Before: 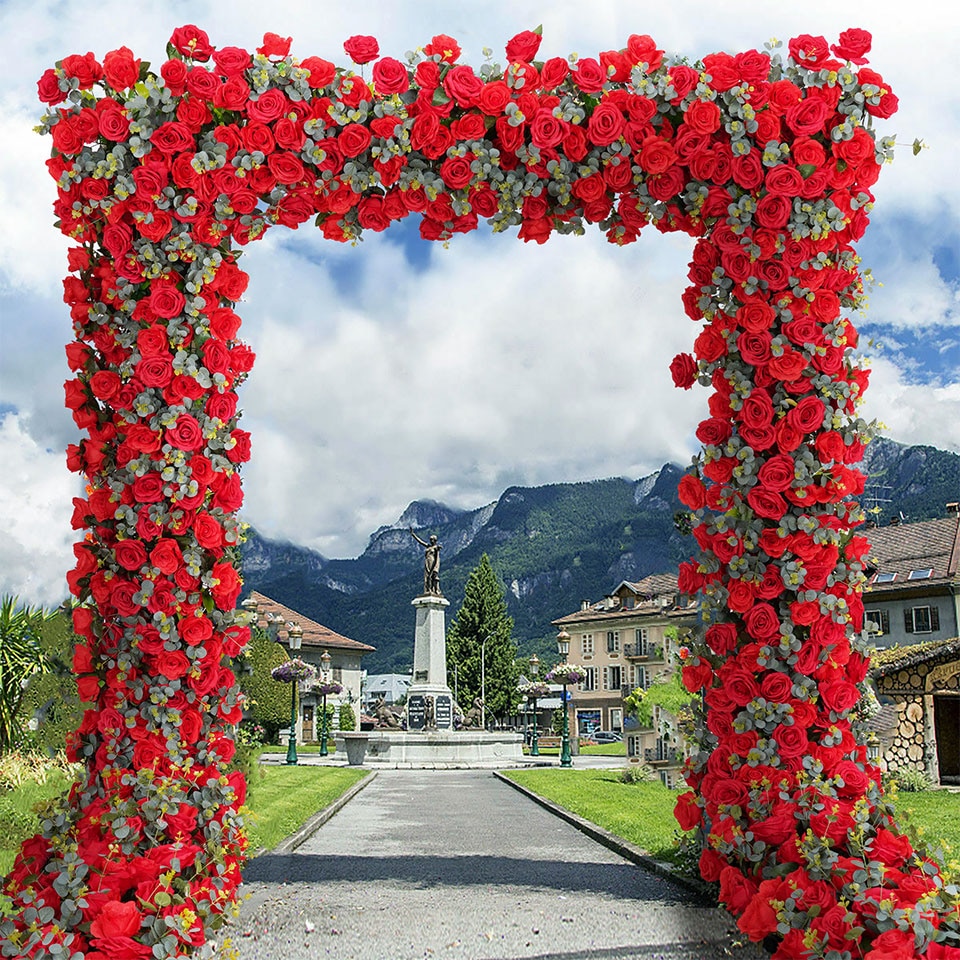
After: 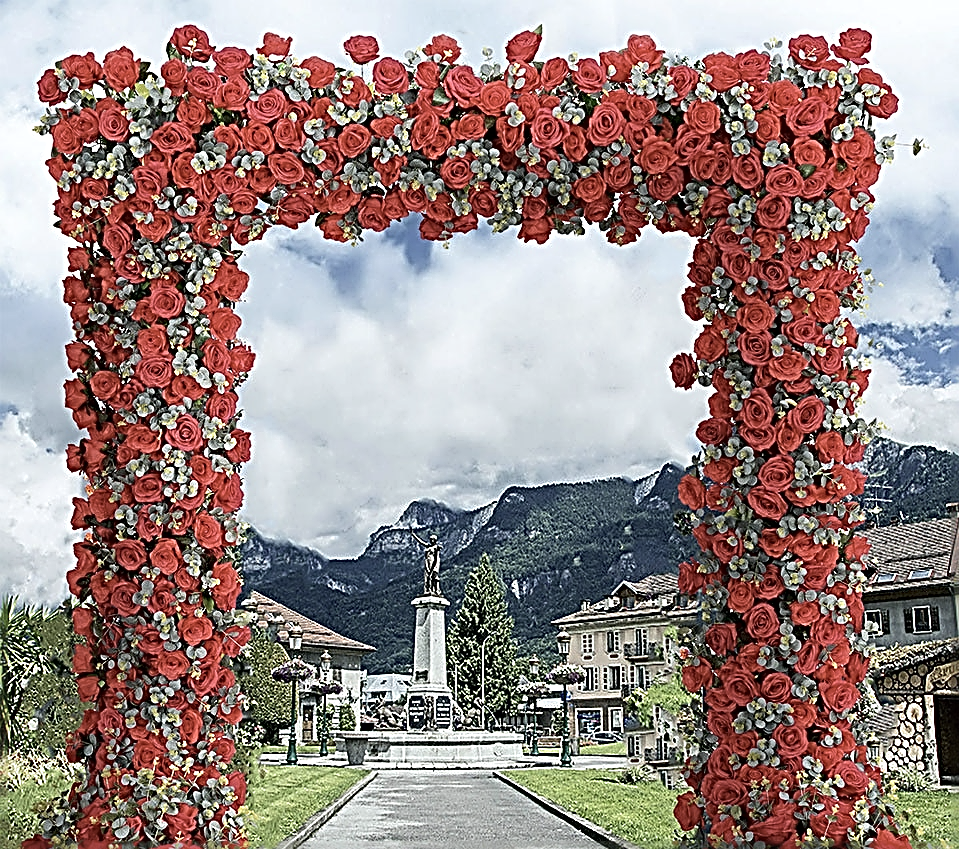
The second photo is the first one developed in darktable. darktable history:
crop and rotate: top 0%, bottom 11.49%
white balance: red 0.982, blue 1.018
contrast brightness saturation: contrast 0.1, saturation -0.36
sharpen: radius 3.158, amount 1.731
